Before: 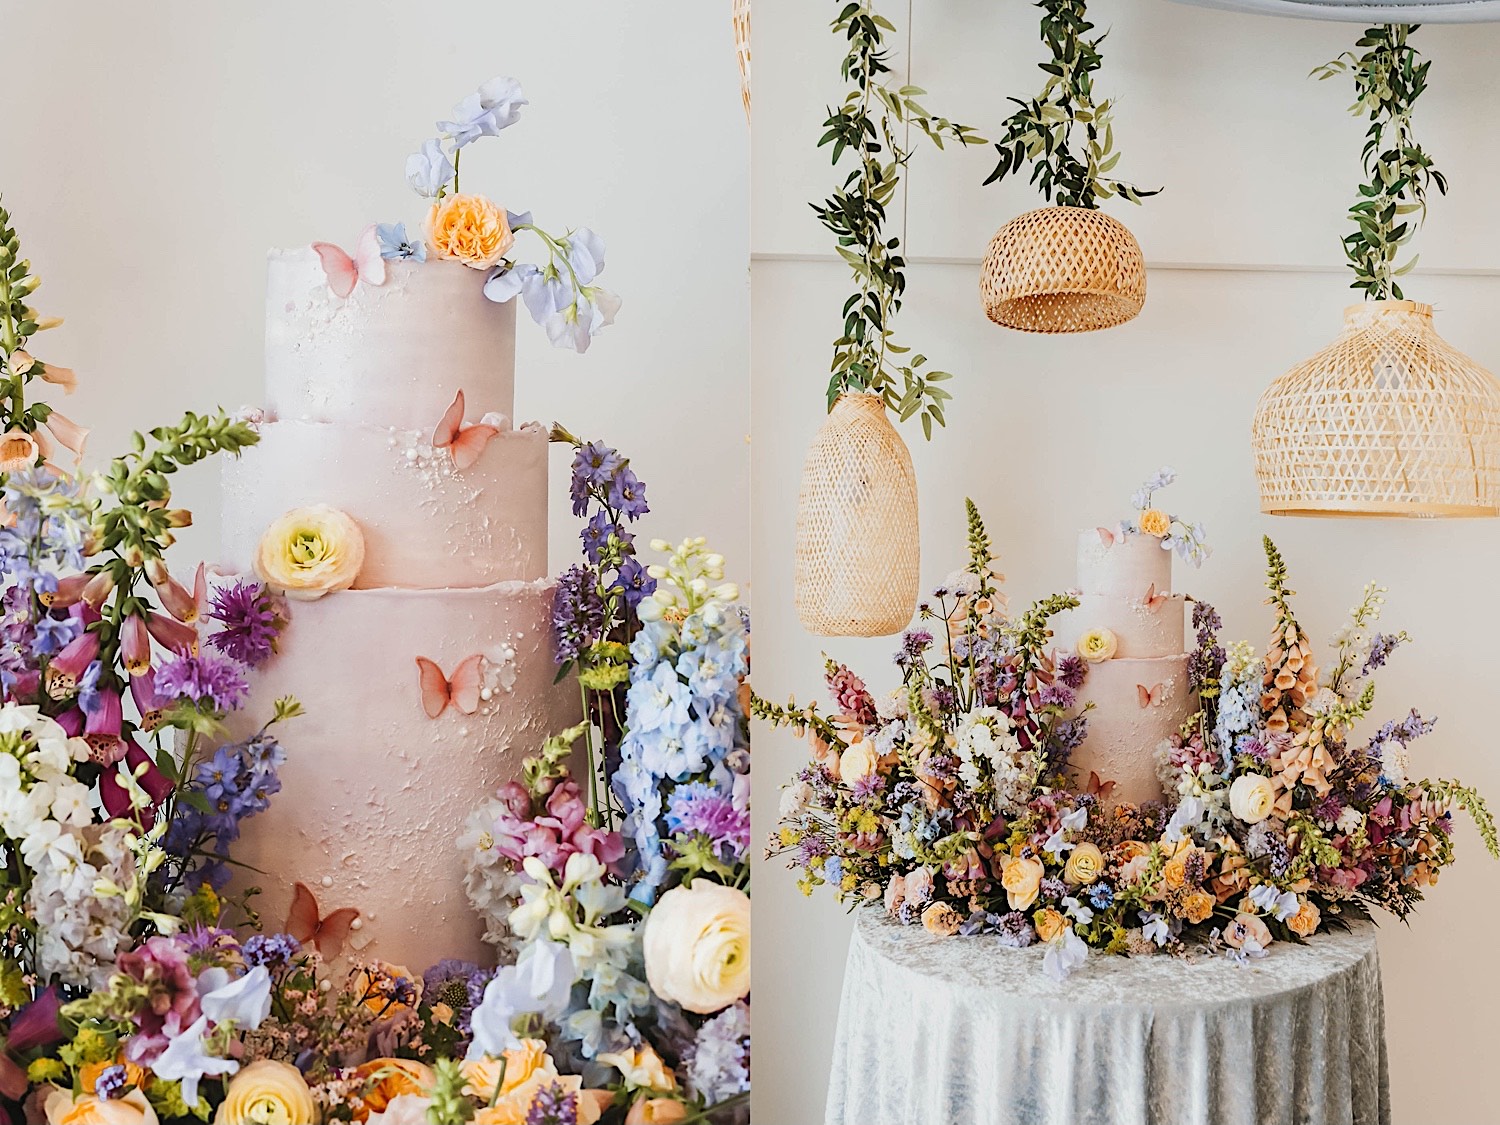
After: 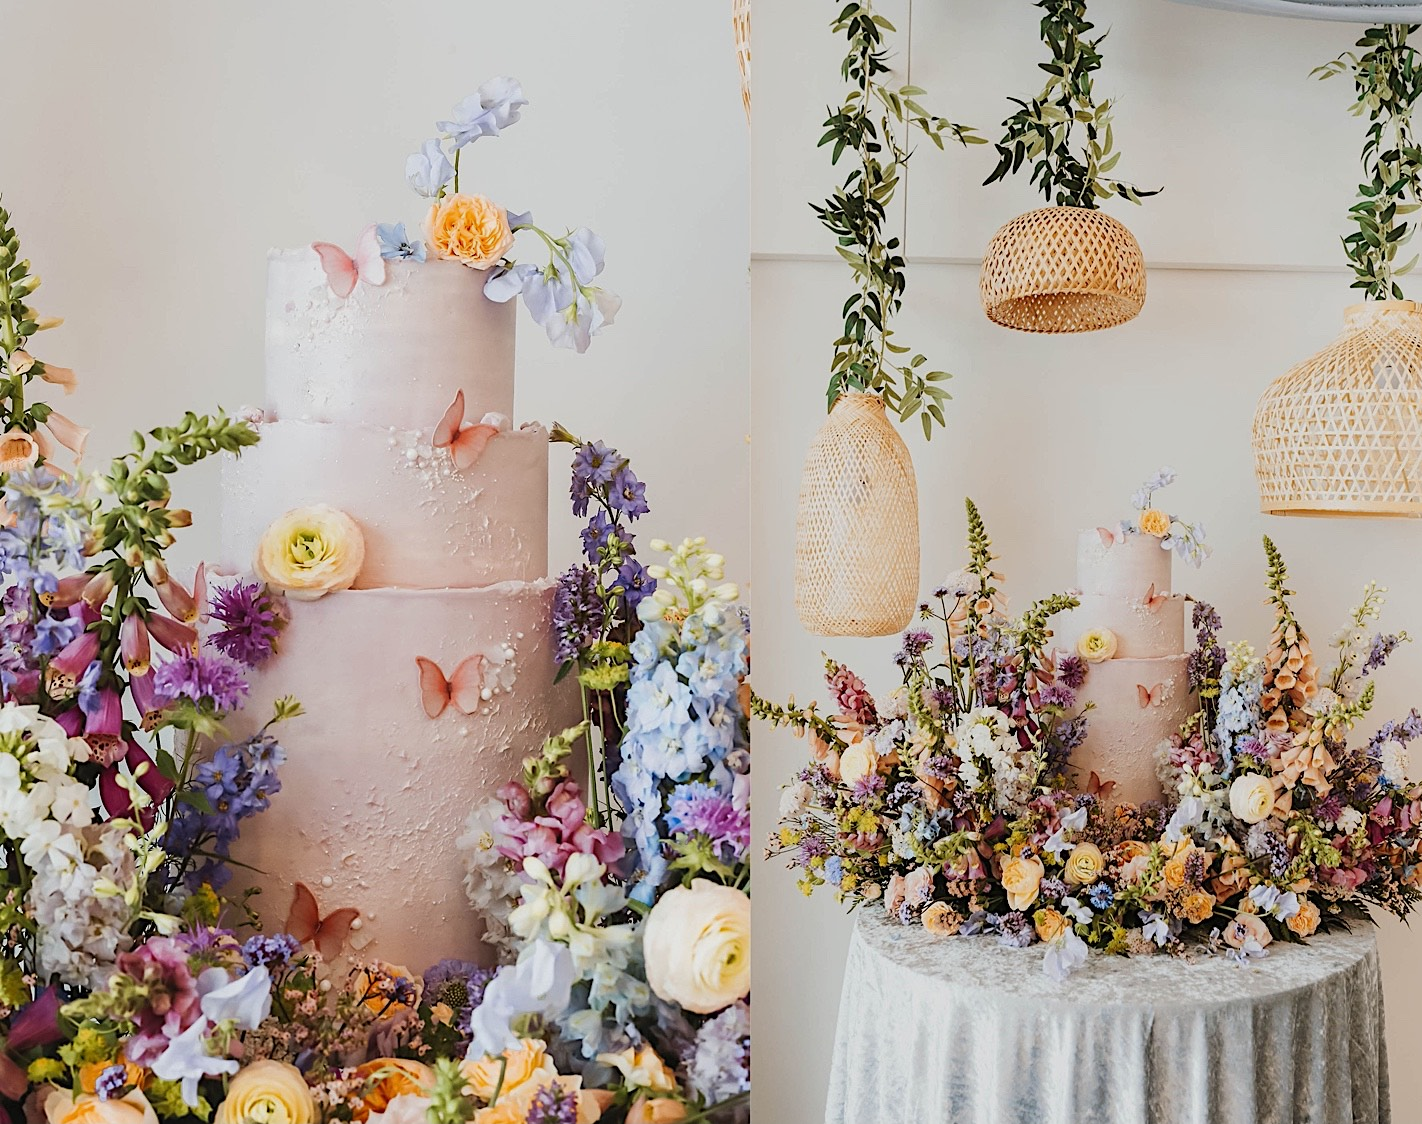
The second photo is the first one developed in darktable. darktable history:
exposure: exposure -0.151 EV, compensate highlight preservation false
crop and rotate: right 5.167%
